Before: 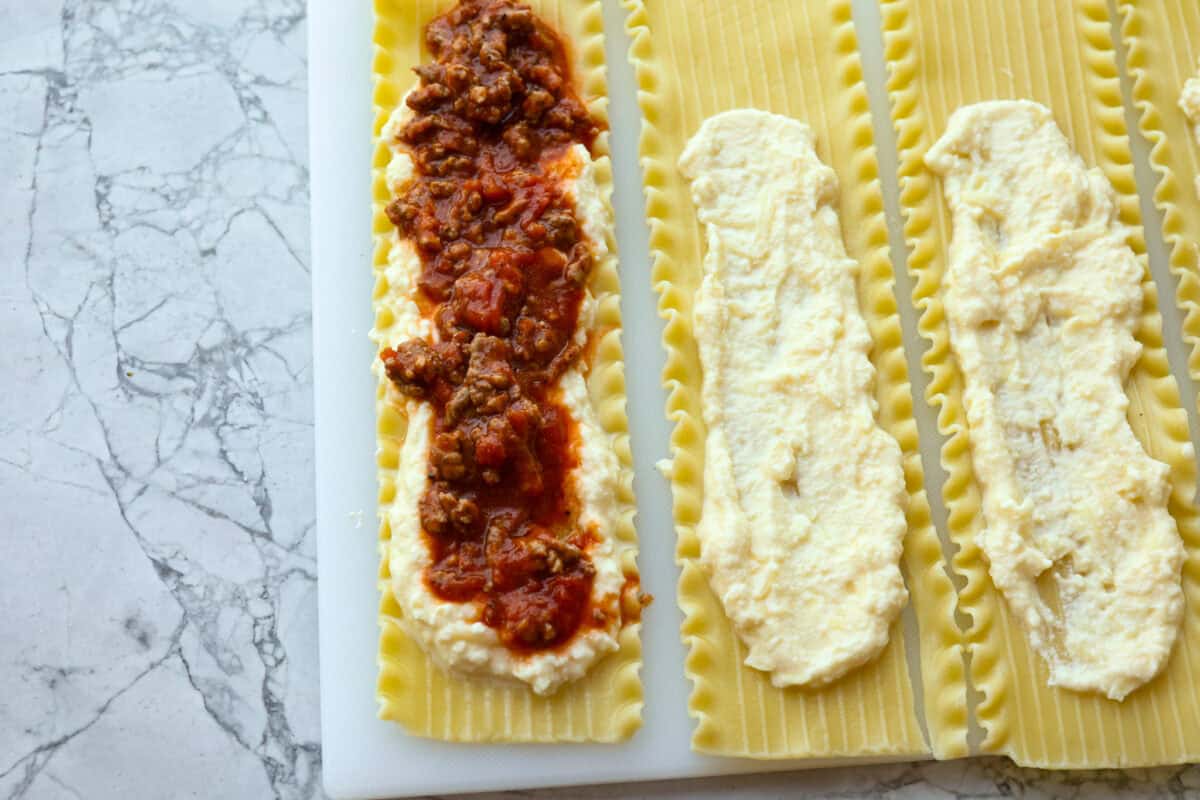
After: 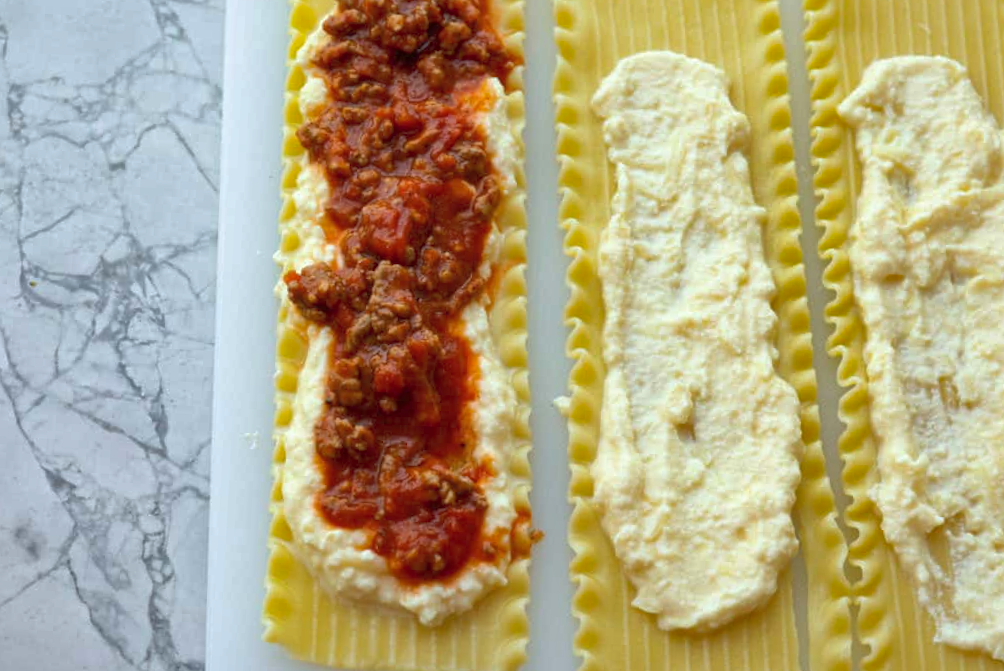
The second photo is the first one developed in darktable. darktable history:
crop and rotate: angle -2.97°, left 5.13%, top 5.182%, right 4.74%, bottom 4.526%
shadows and highlights: on, module defaults
